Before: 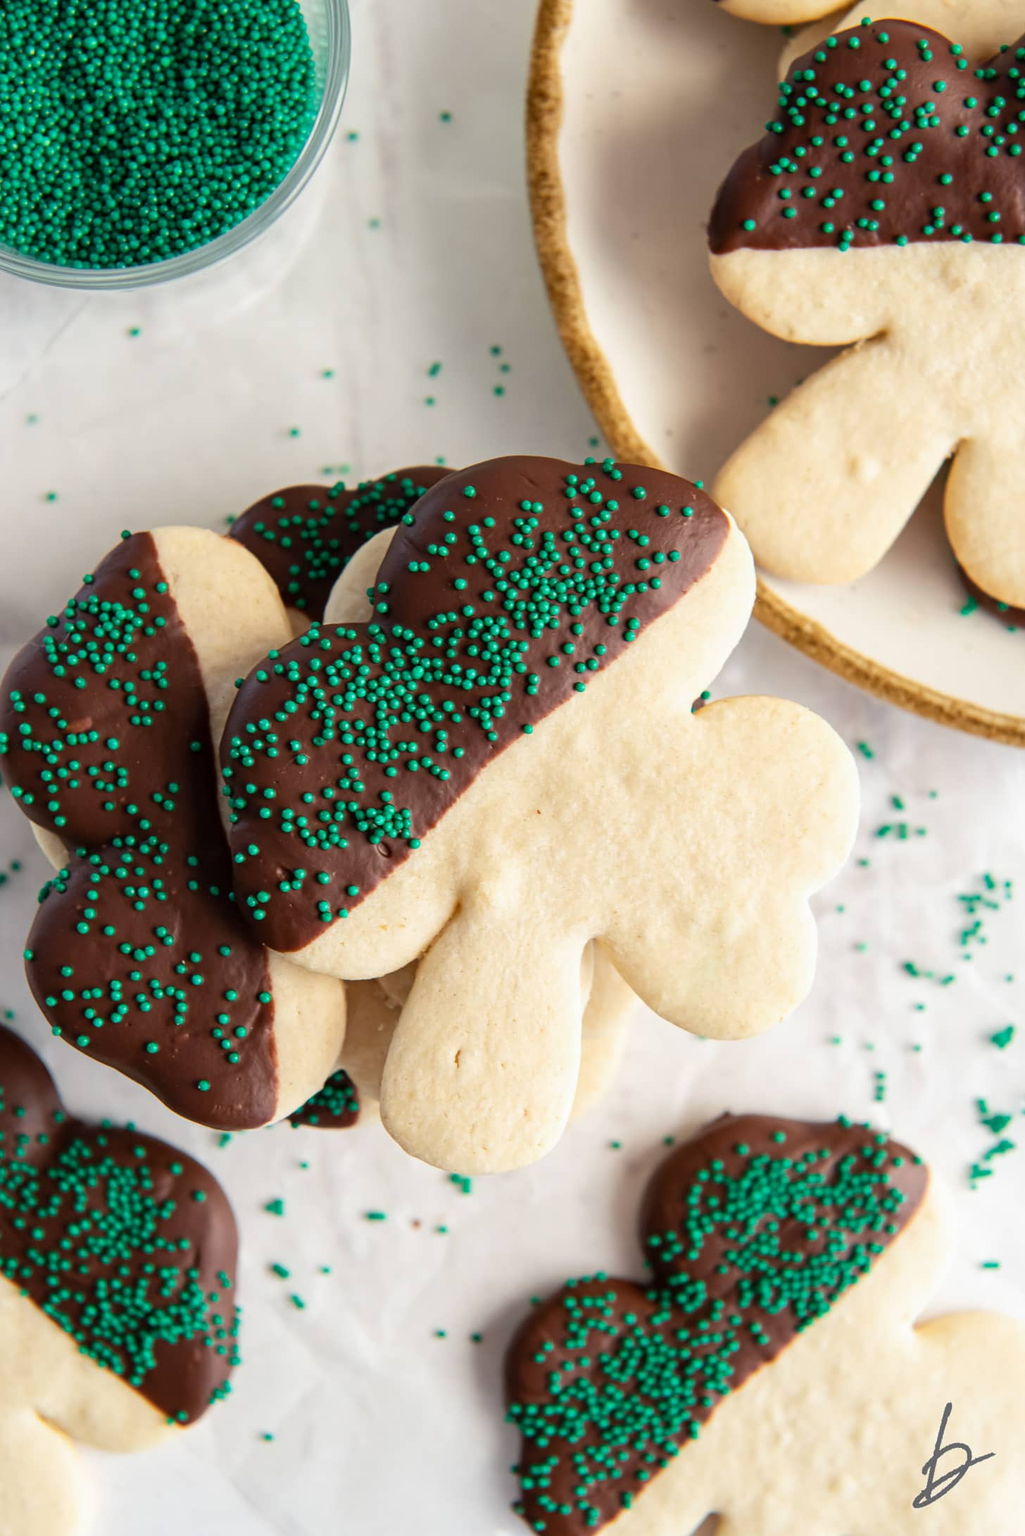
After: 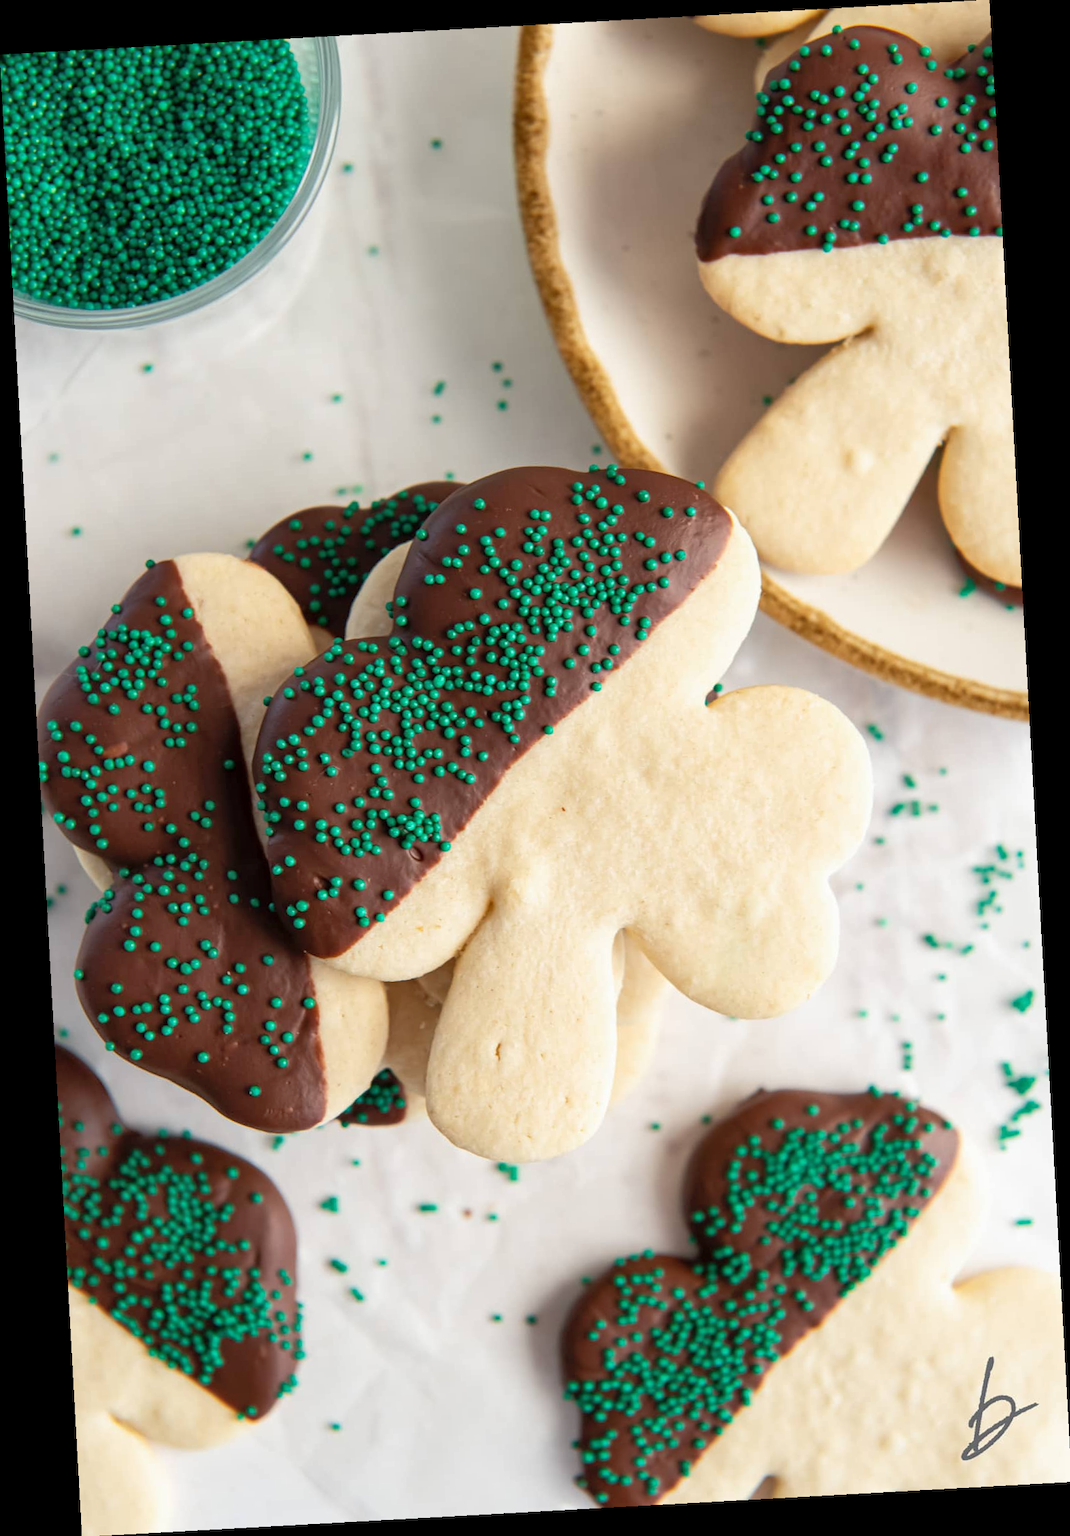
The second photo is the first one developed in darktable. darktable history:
shadows and highlights: shadows 43.06, highlights 6.94
rotate and perspective: rotation -3.18°, automatic cropping off
